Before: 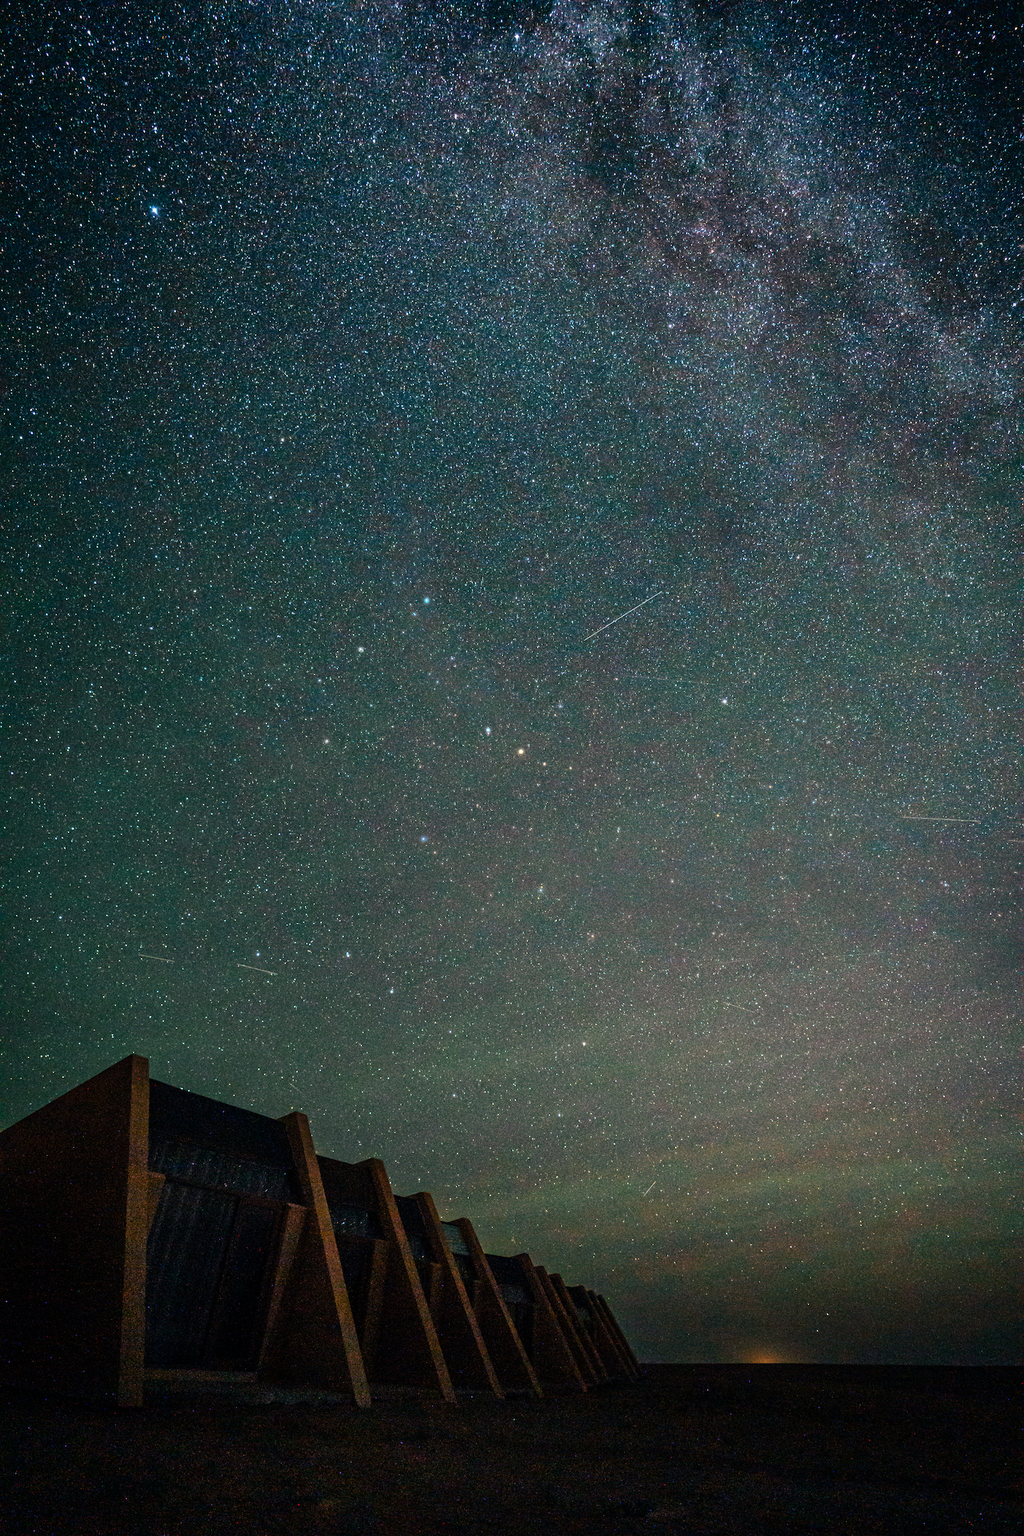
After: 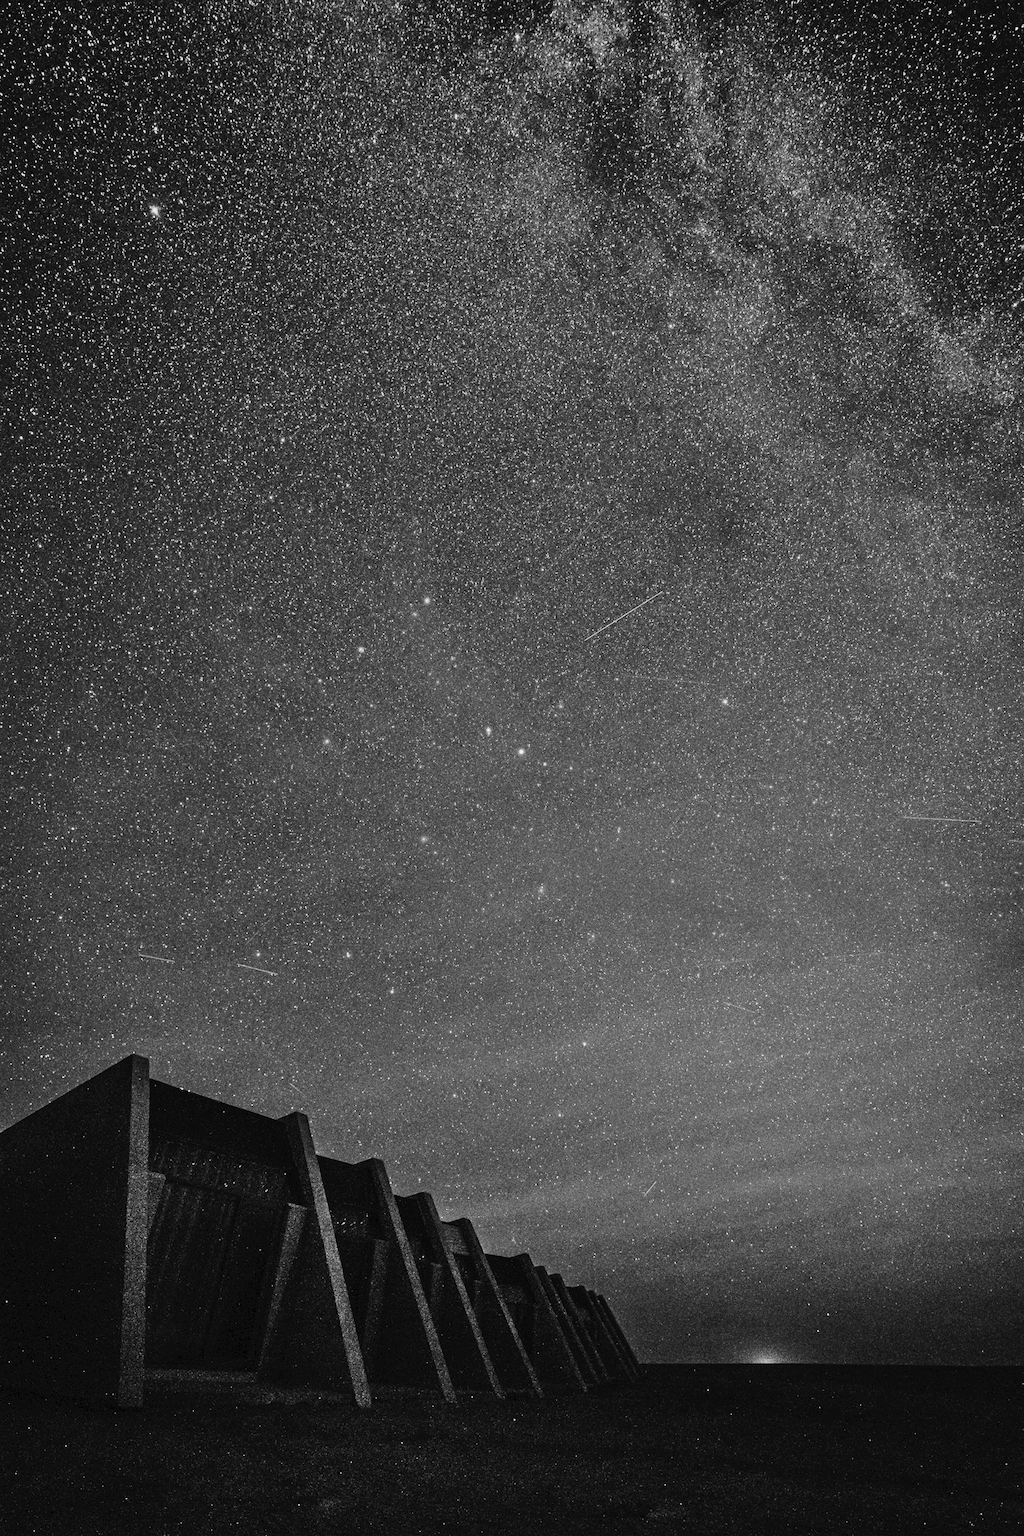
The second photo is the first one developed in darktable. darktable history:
shadows and highlights: soften with gaussian
monochrome: a -74.22, b 78.2
tone curve: curves: ch0 [(0, 0) (0.003, 0.02) (0.011, 0.023) (0.025, 0.028) (0.044, 0.045) (0.069, 0.063) (0.1, 0.09) (0.136, 0.122) (0.177, 0.166) (0.224, 0.223) (0.277, 0.297) (0.335, 0.384) (0.399, 0.461) (0.468, 0.549) (0.543, 0.632) (0.623, 0.705) (0.709, 0.772) (0.801, 0.844) (0.898, 0.91) (1, 1)], preserve colors none
